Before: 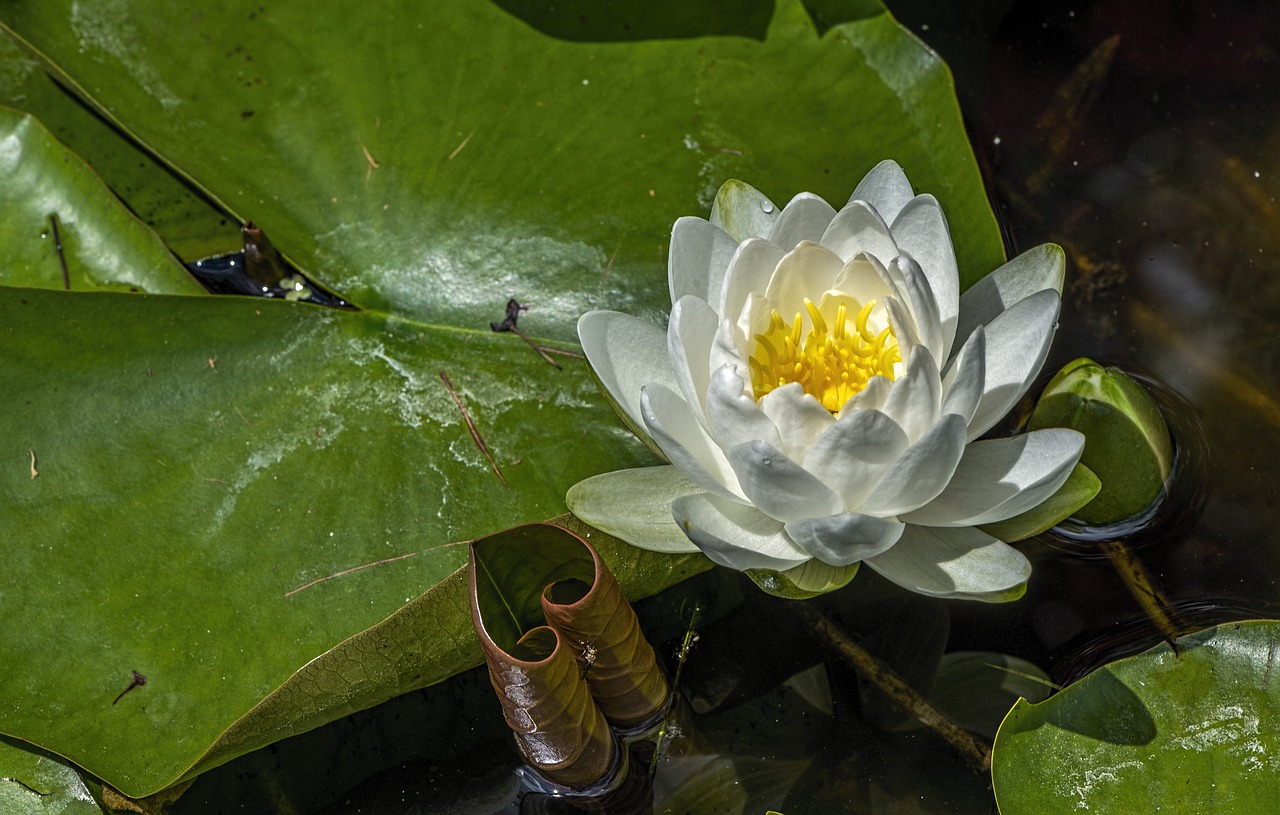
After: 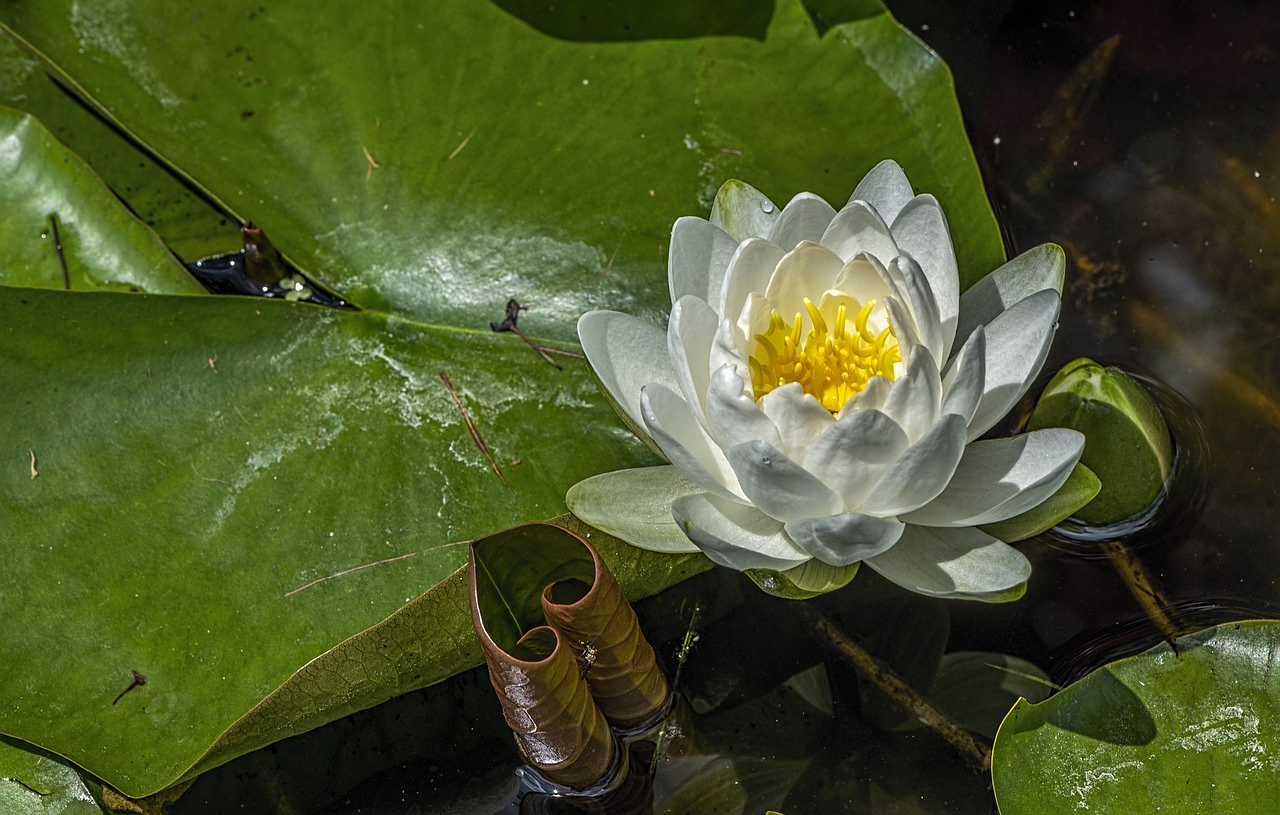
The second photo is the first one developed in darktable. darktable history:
sharpen: amount 0.215
local contrast: detail 109%
